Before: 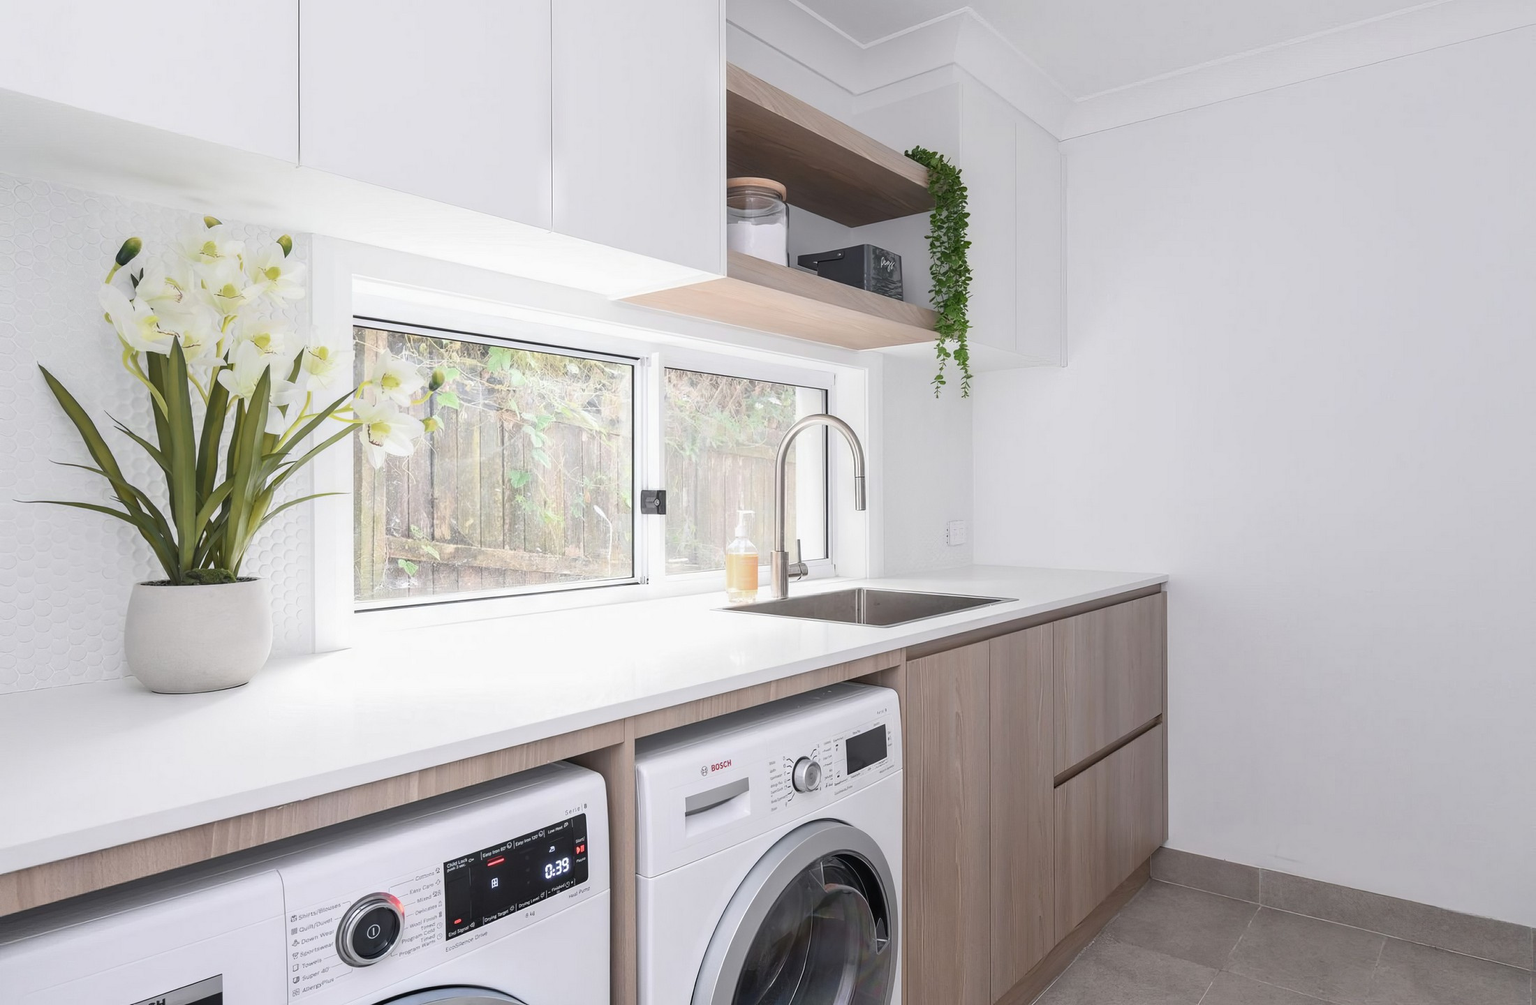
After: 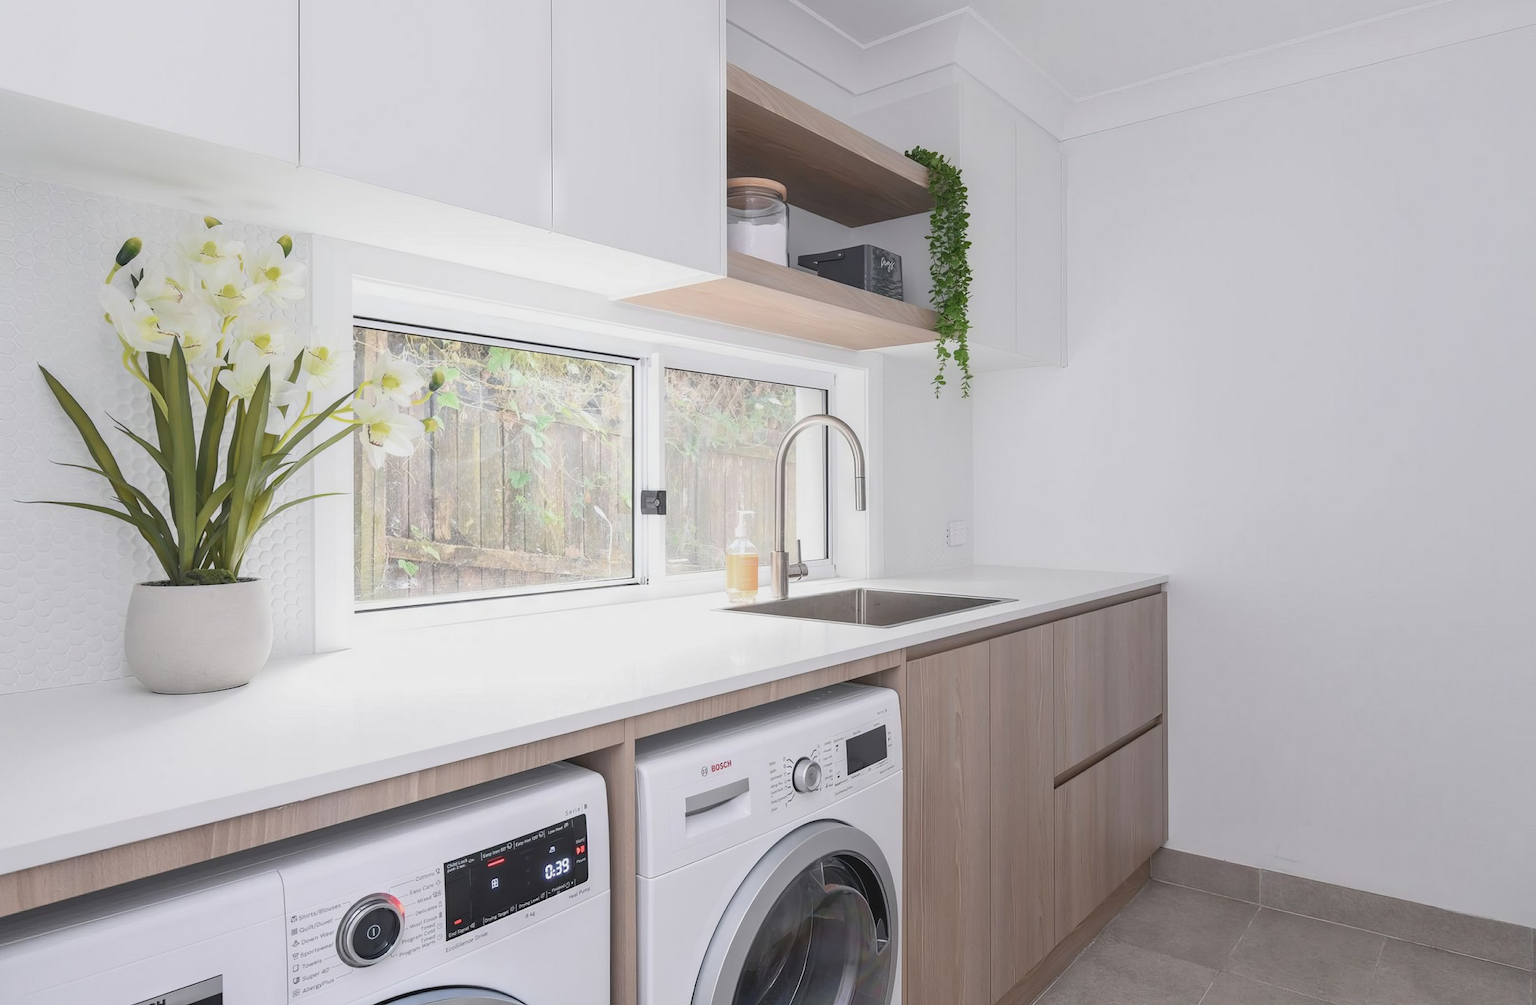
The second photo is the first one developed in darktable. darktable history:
contrast brightness saturation: contrast -0.111
